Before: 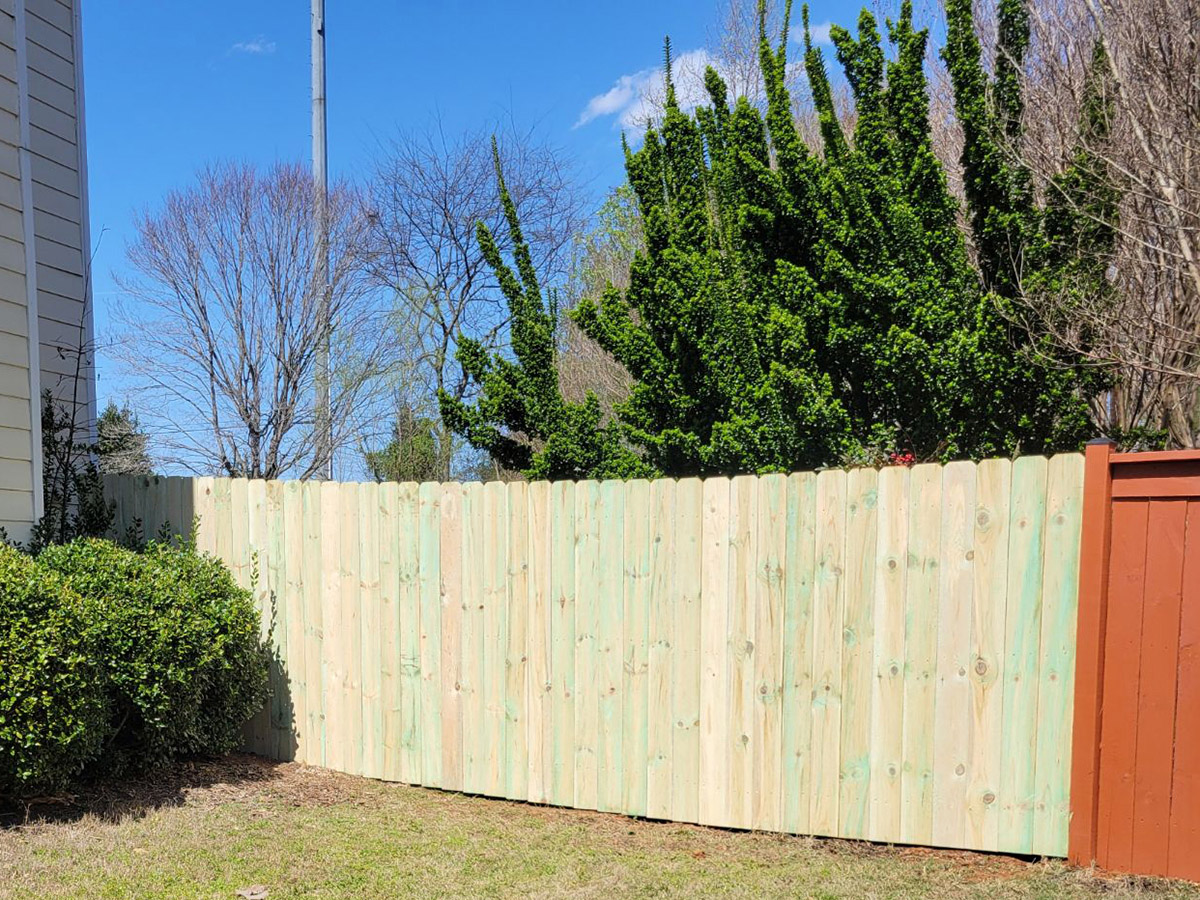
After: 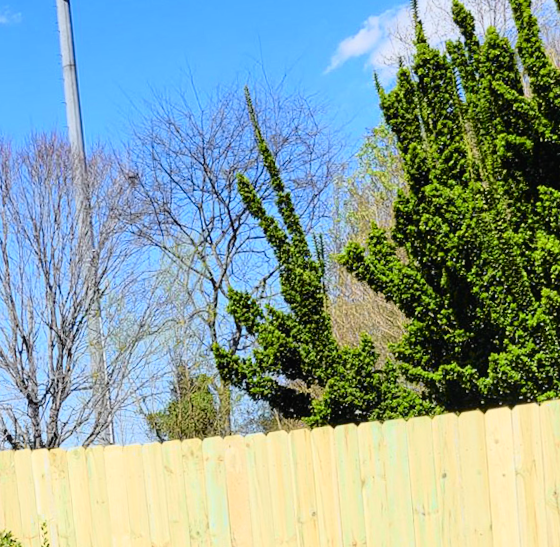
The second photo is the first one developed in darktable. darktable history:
rotate and perspective: rotation -4.86°, automatic cropping off
crop: left 20.248%, top 10.86%, right 35.675%, bottom 34.321%
tone curve: curves: ch0 [(0, 0.012) (0.037, 0.03) (0.123, 0.092) (0.19, 0.157) (0.269, 0.27) (0.48, 0.57) (0.595, 0.695) (0.718, 0.823) (0.855, 0.913) (1, 0.982)]; ch1 [(0, 0) (0.243, 0.245) (0.422, 0.415) (0.493, 0.495) (0.508, 0.506) (0.536, 0.542) (0.569, 0.611) (0.611, 0.662) (0.769, 0.807) (1, 1)]; ch2 [(0, 0) (0.249, 0.216) (0.349, 0.321) (0.424, 0.442) (0.476, 0.483) (0.498, 0.499) (0.517, 0.519) (0.532, 0.56) (0.569, 0.624) (0.614, 0.667) (0.706, 0.757) (0.808, 0.809) (0.991, 0.968)], color space Lab, independent channels, preserve colors none
